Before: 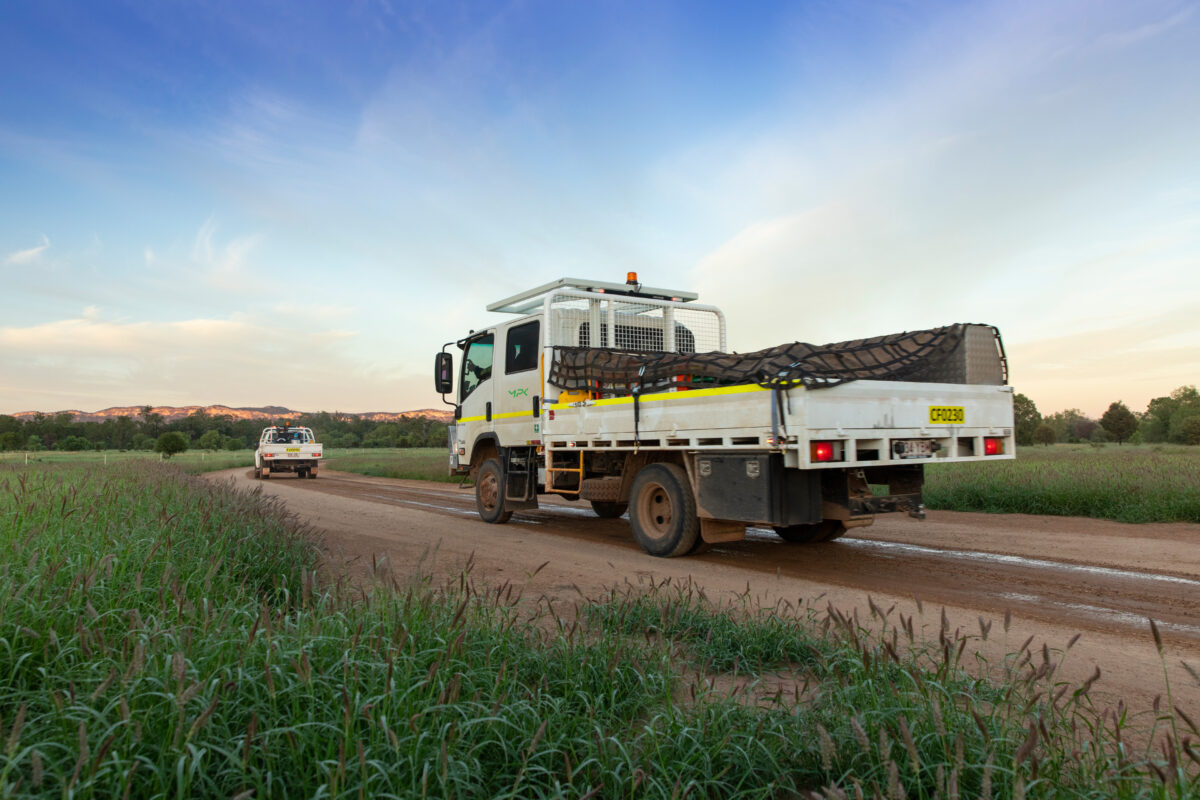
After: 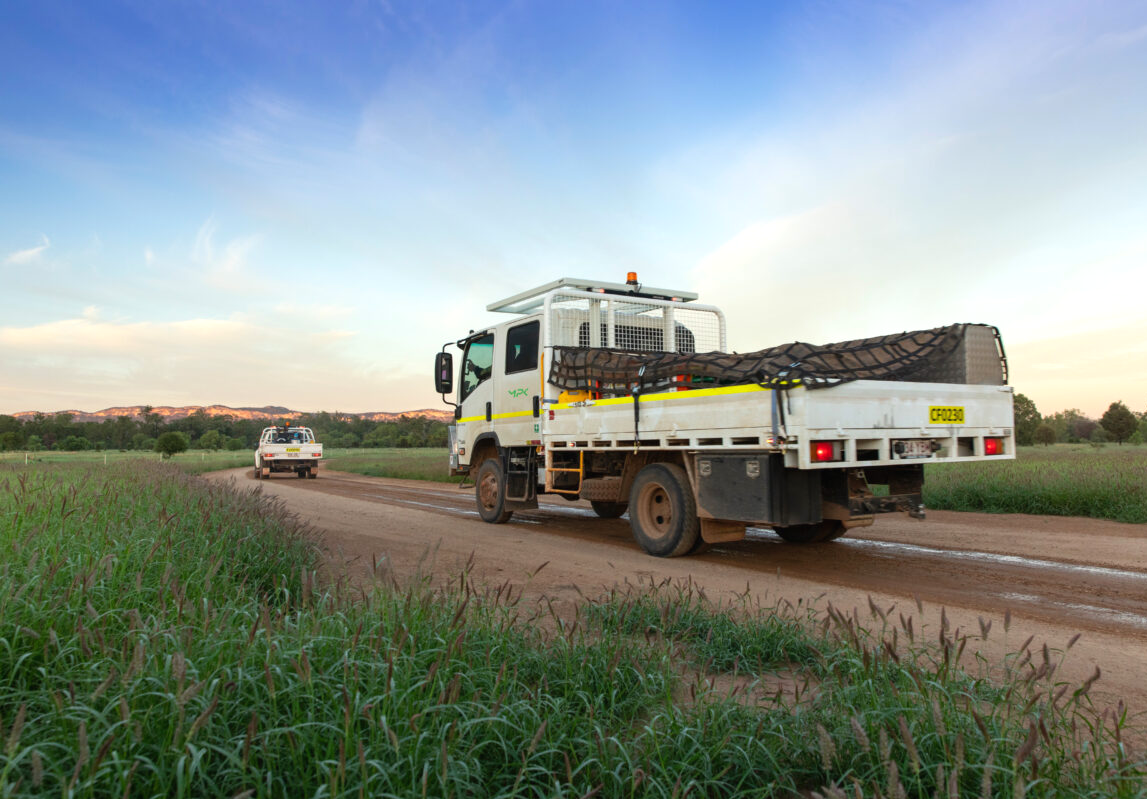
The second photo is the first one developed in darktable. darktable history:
crop: right 4.348%, bottom 0.049%
exposure: exposure 0.202 EV, compensate highlight preservation false
local contrast: mode bilateral grid, contrast 100, coarseness 99, detail 89%, midtone range 0.2
